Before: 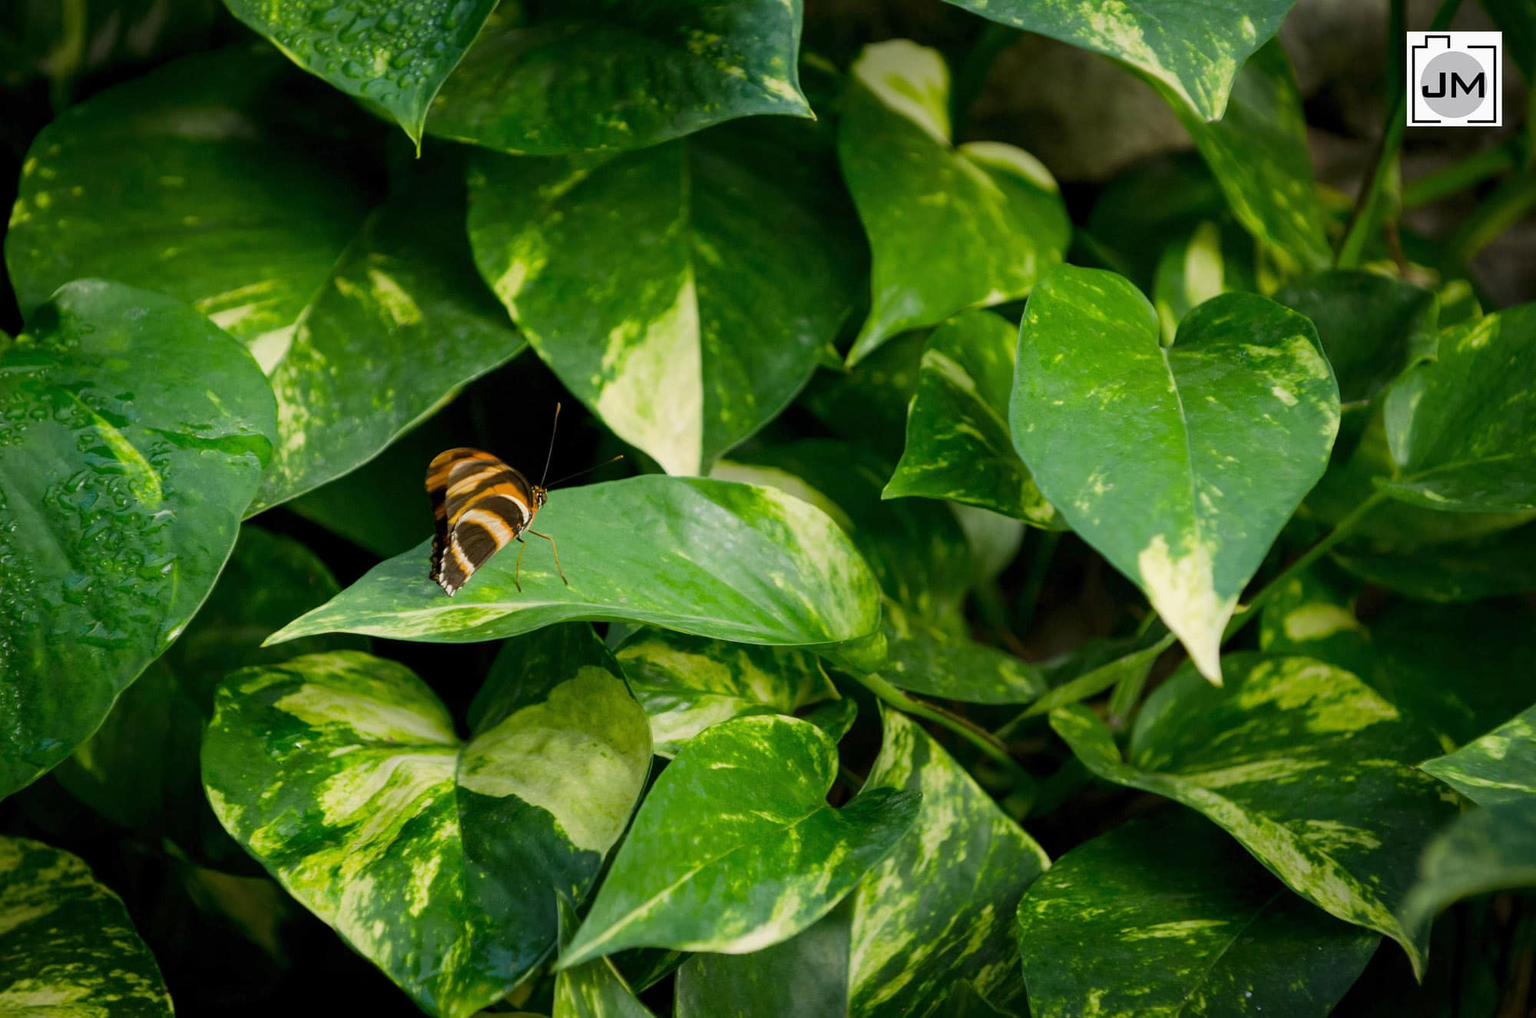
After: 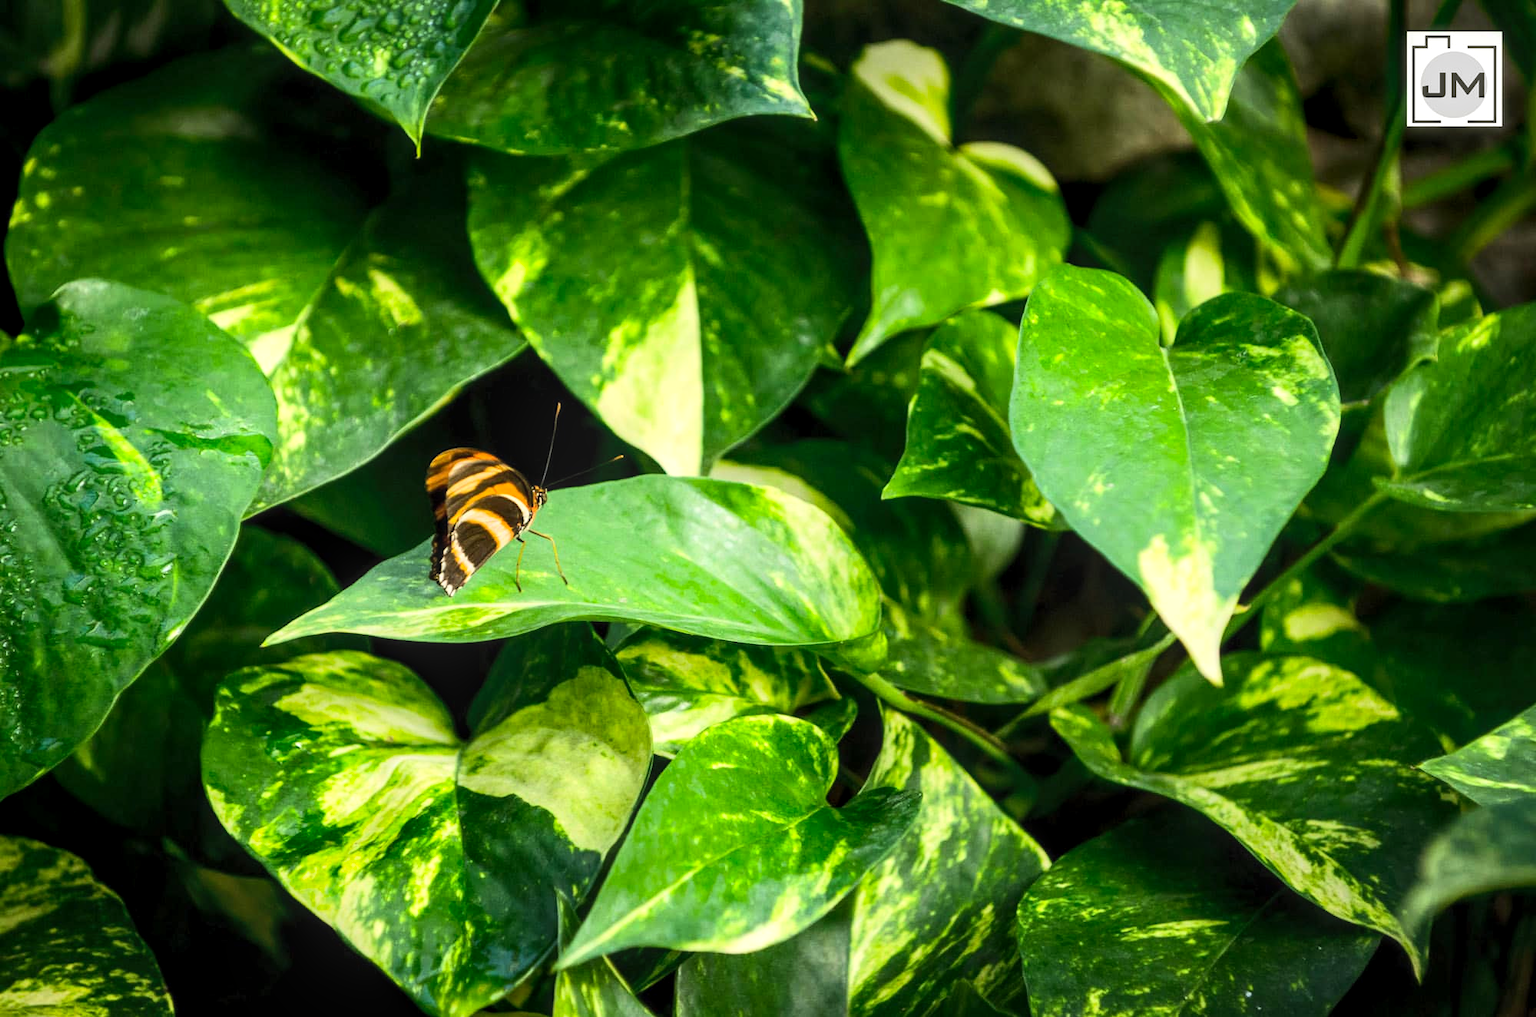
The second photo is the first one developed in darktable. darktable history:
tone equalizer: -8 EV -0.417 EV, -7 EV -0.389 EV, -6 EV -0.333 EV, -5 EV -0.222 EV, -3 EV 0.222 EV, -2 EV 0.333 EV, -1 EV 0.389 EV, +0 EV 0.417 EV, edges refinement/feathering 500, mask exposure compensation -1.57 EV, preserve details no
white balance: red 1, blue 1
haze removal: strength -0.1, adaptive false
exposure: black level correction 0.001, exposure 0.191 EV, compensate highlight preservation false
local contrast: on, module defaults
contrast brightness saturation: contrast 0.2, brightness 0.16, saturation 0.22
